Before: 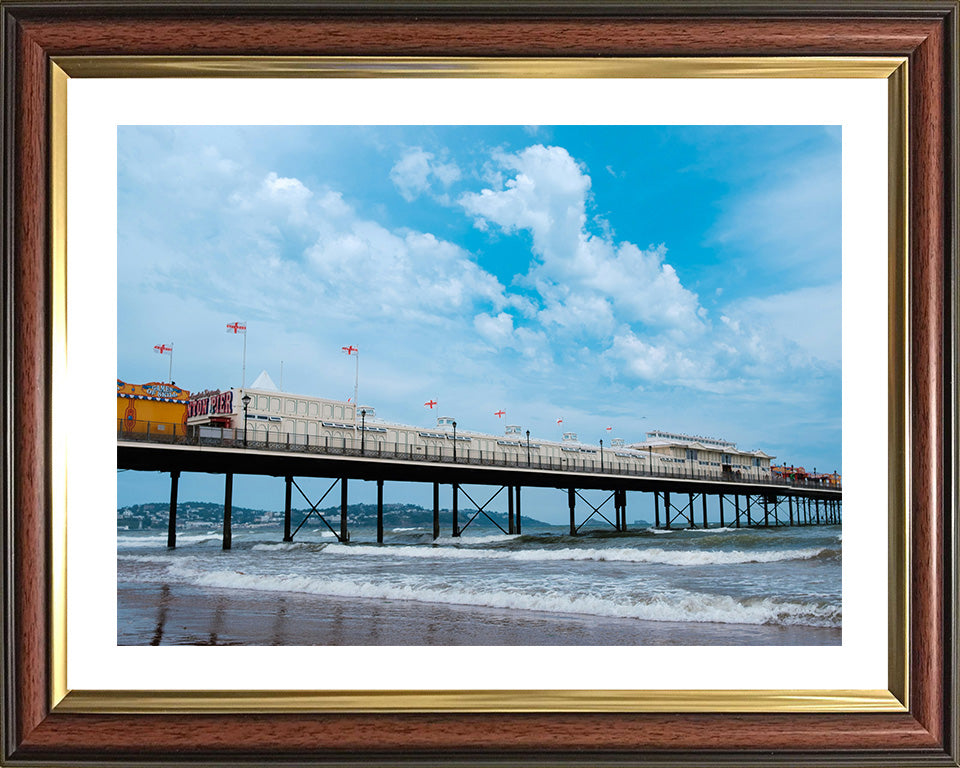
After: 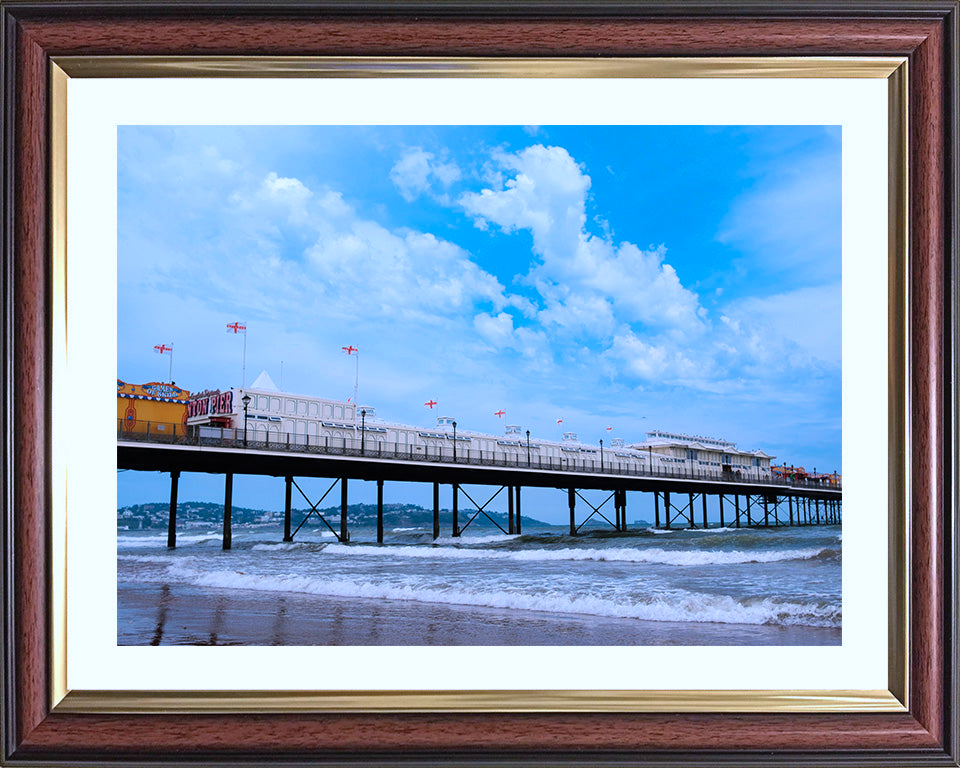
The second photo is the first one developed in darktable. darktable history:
color calibration: illuminant as shot in camera, x 0.379, y 0.396, temperature 4135.01 K
